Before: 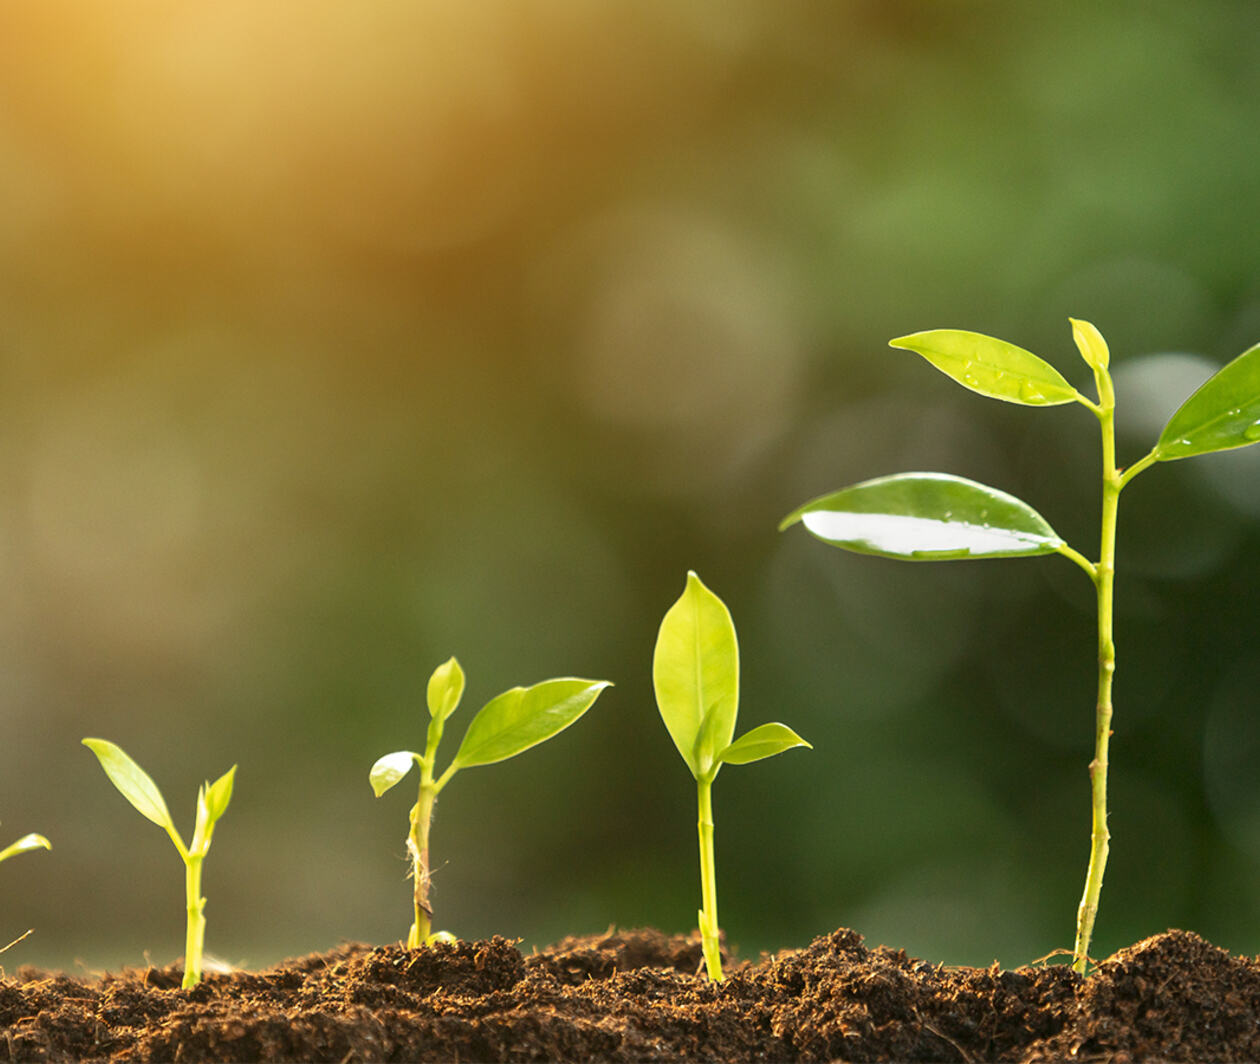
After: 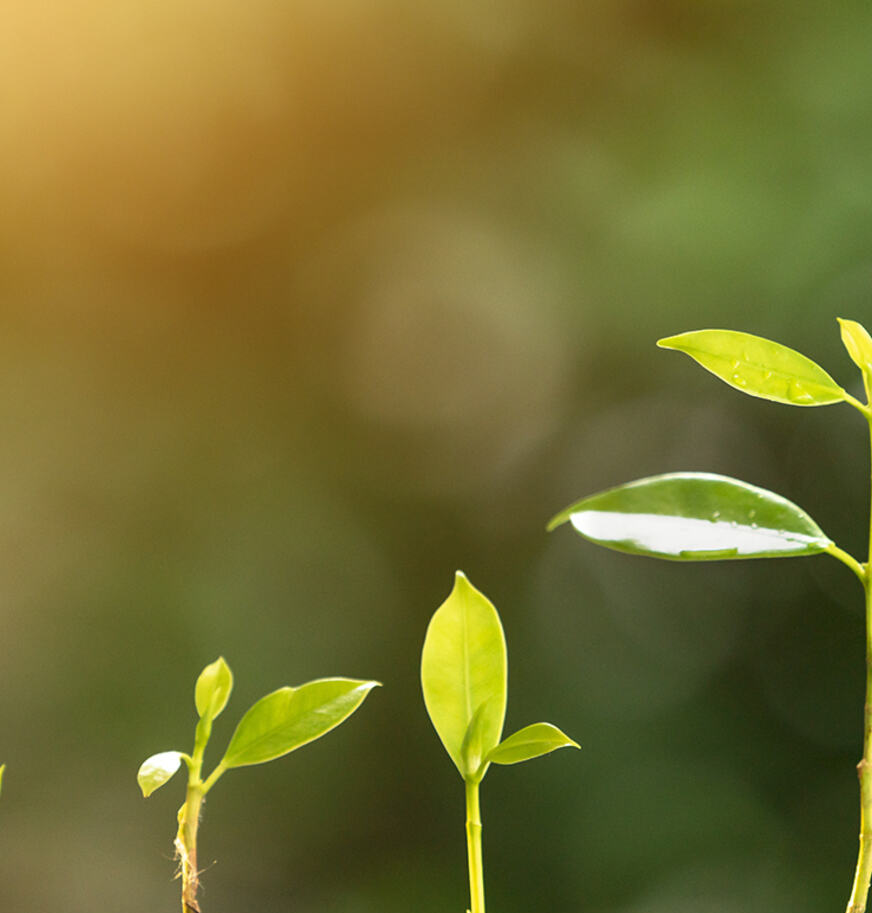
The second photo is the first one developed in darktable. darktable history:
crop: left 18.491%, right 12.235%, bottom 14.149%
